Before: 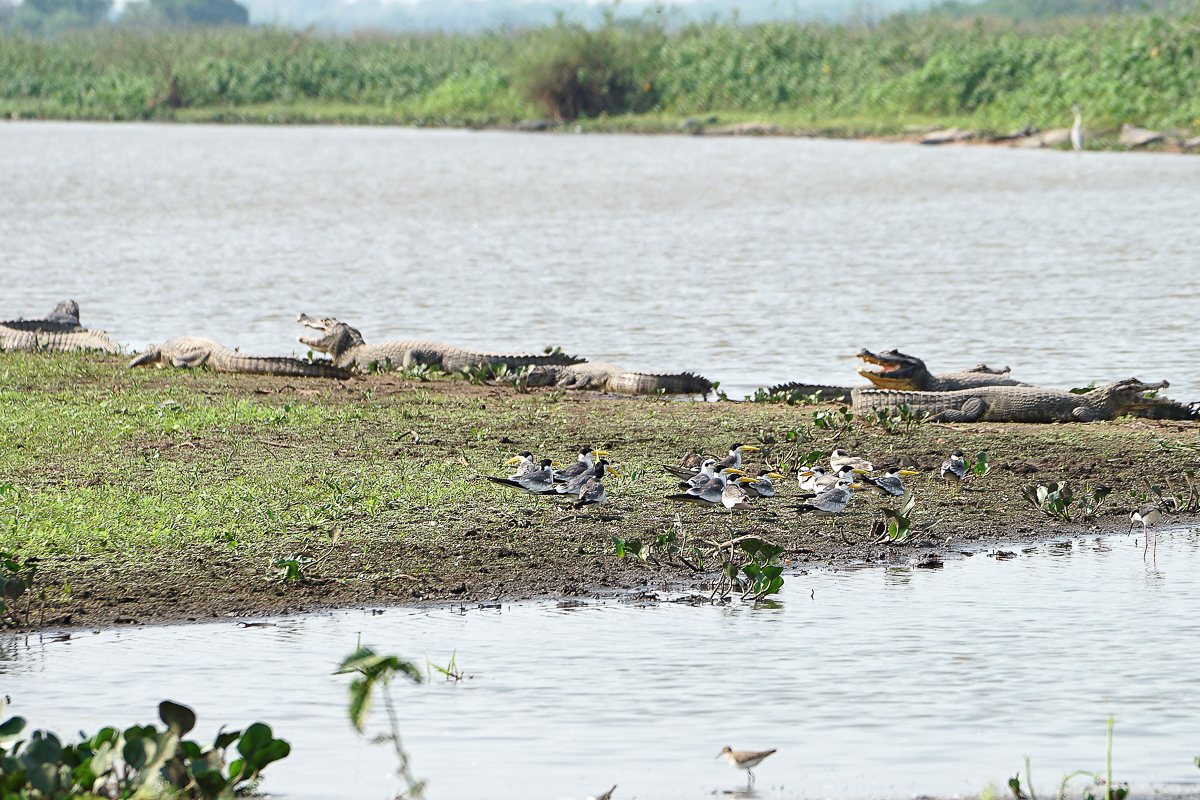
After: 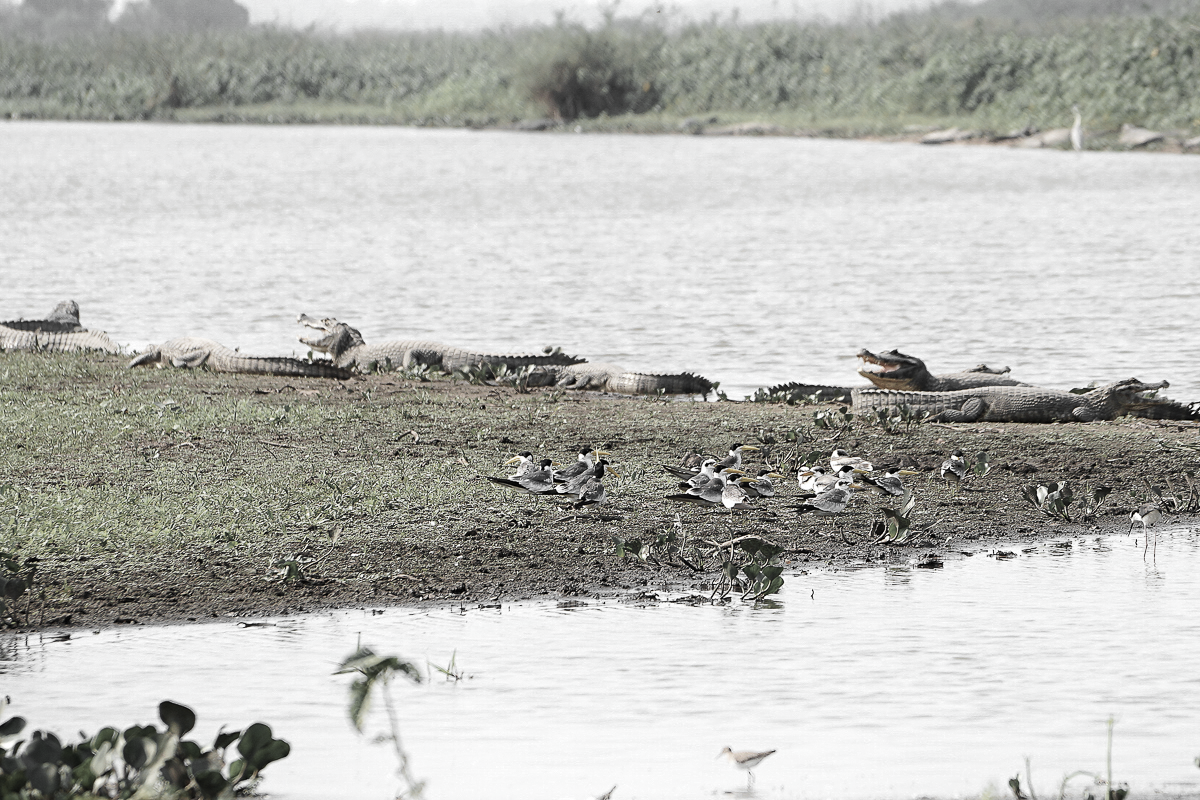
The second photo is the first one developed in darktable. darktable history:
contrast brightness saturation: contrast 0.073
tone curve: curves: ch0 [(0, 0) (0.915, 0.89) (1, 1)], color space Lab, independent channels, preserve colors none
contrast equalizer: y [[0.5 ×6], [0.5 ×6], [0.5, 0.5, 0.501, 0.545, 0.707, 0.863], [0 ×6], [0 ×6]]
shadows and highlights: shadows -25.65, highlights 50.9, soften with gaussian
color zones: curves: ch0 [(0, 0.613) (0.01, 0.613) (0.245, 0.448) (0.498, 0.529) (0.642, 0.665) (0.879, 0.777) (0.99, 0.613)]; ch1 [(0, 0.035) (0.121, 0.189) (0.259, 0.197) (0.415, 0.061) (0.589, 0.022) (0.732, 0.022) (0.857, 0.026) (0.991, 0.053)]
